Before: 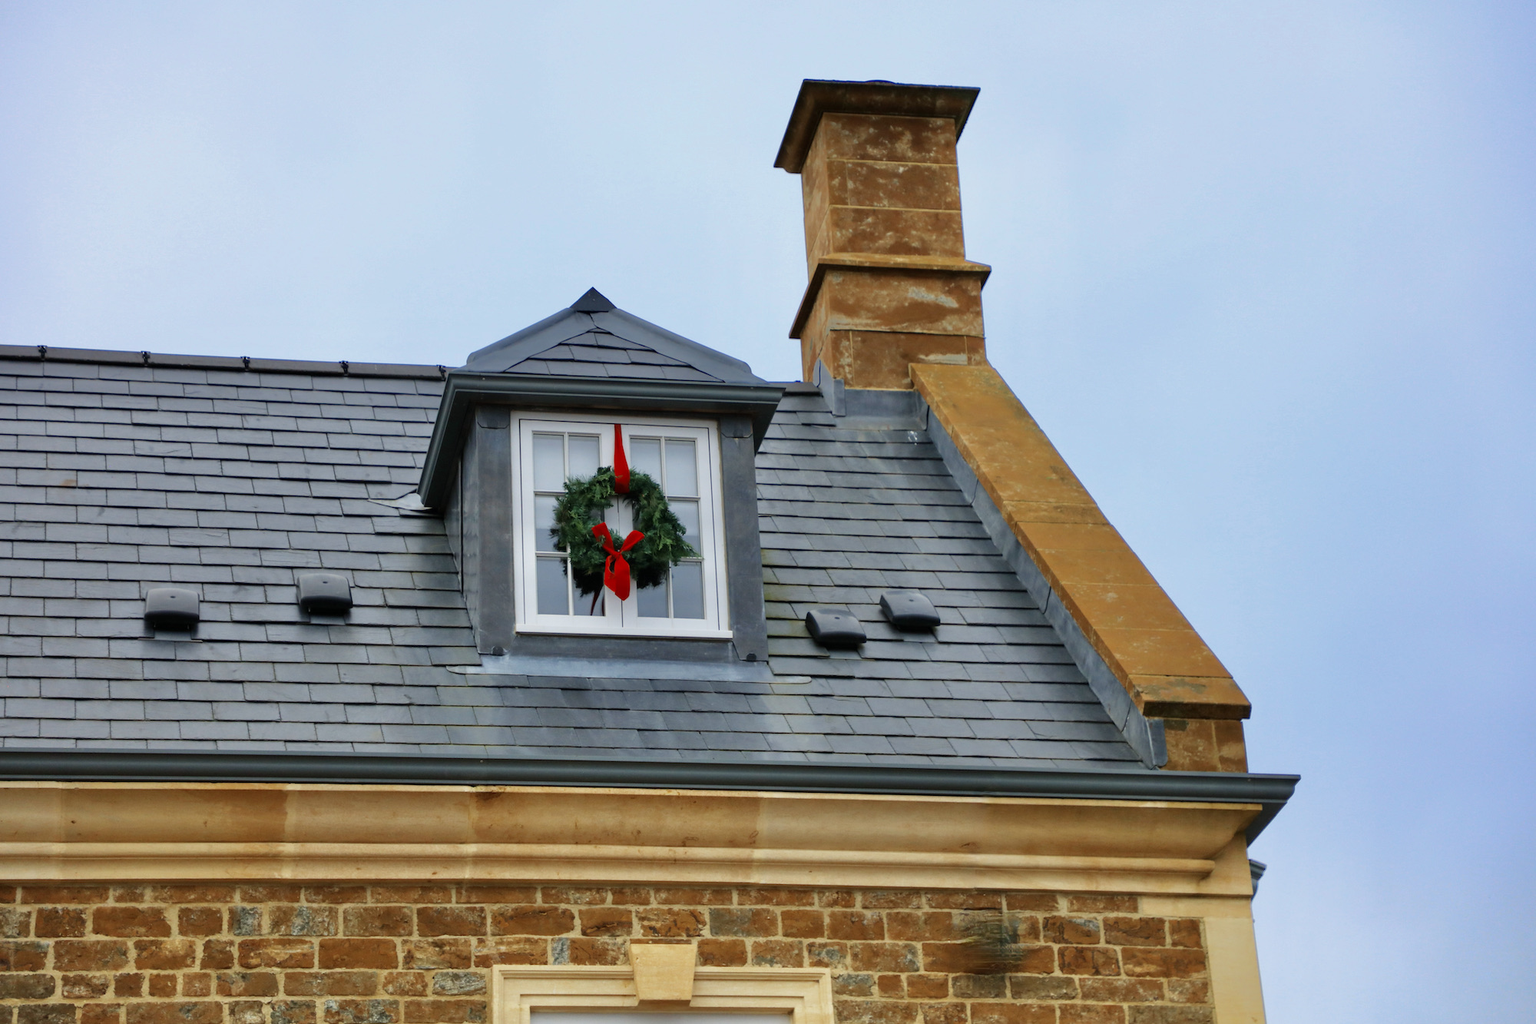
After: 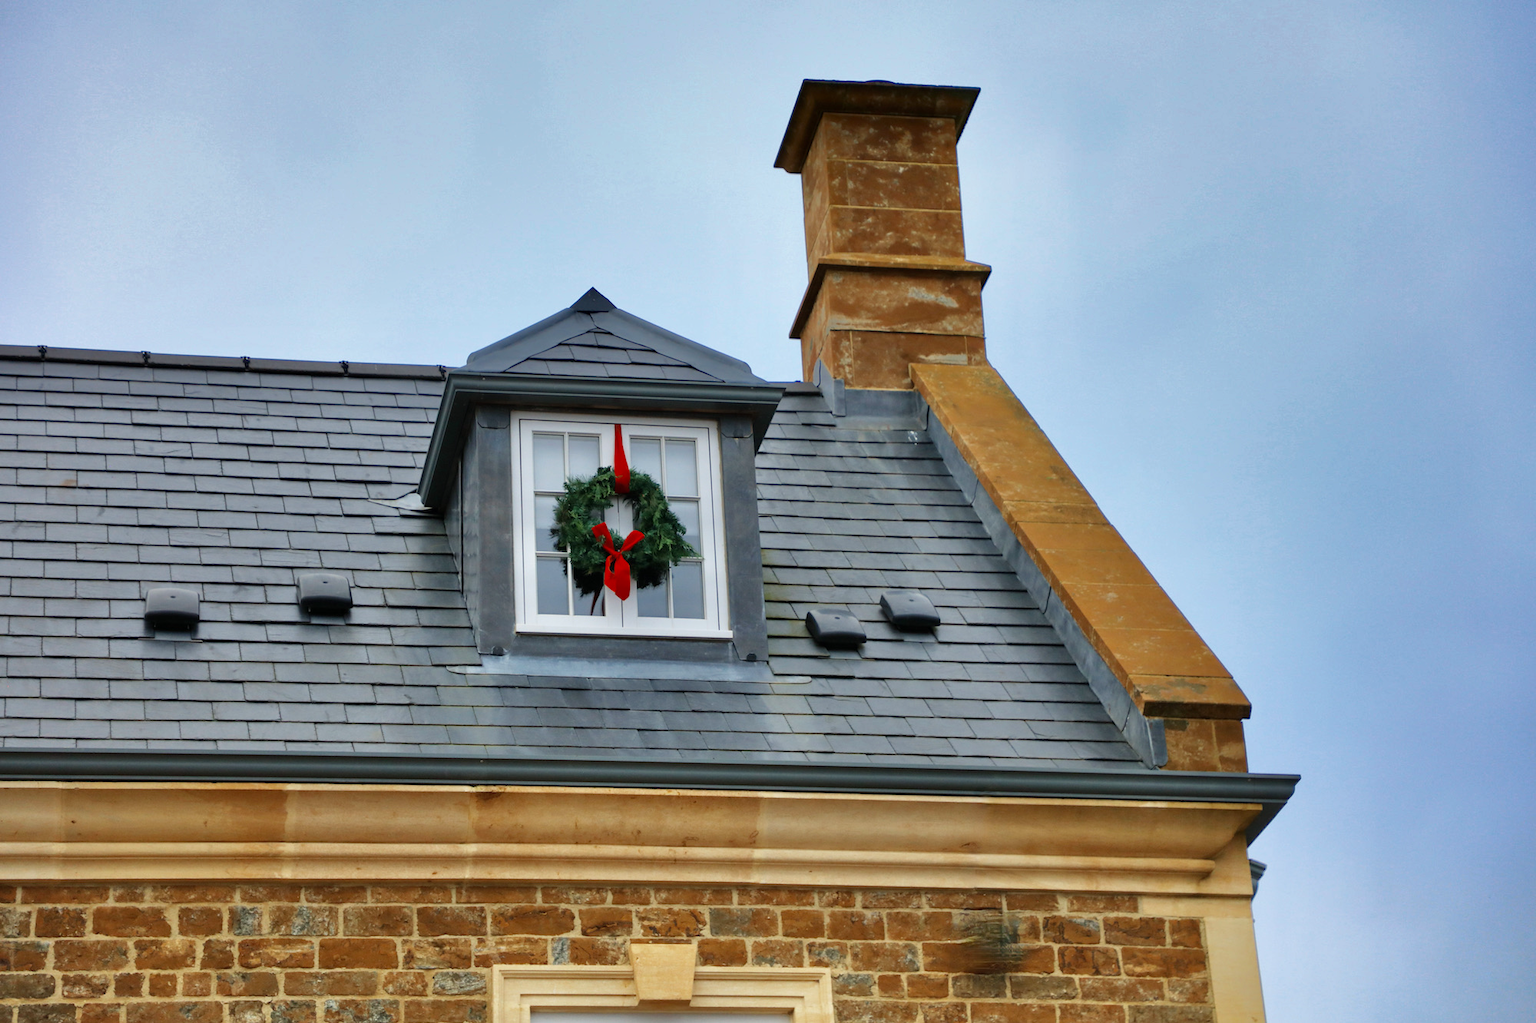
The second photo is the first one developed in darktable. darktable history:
contrast brightness saturation: saturation -0.062
shadows and highlights: radius 170.8, shadows 27.85, white point adjustment 3.18, highlights -68.33, soften with gaussian
